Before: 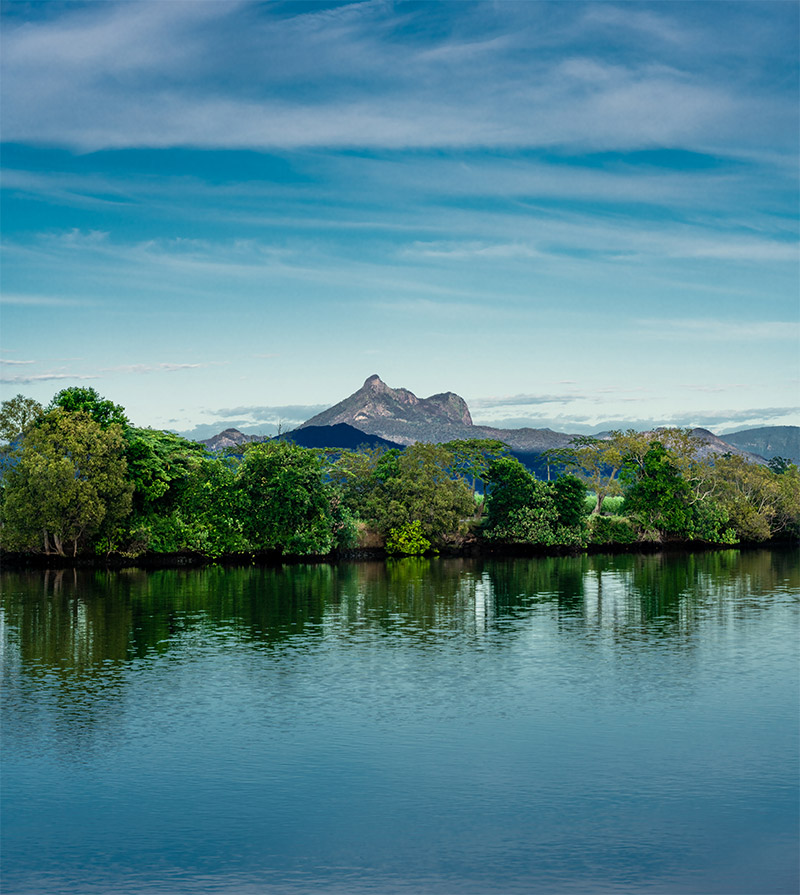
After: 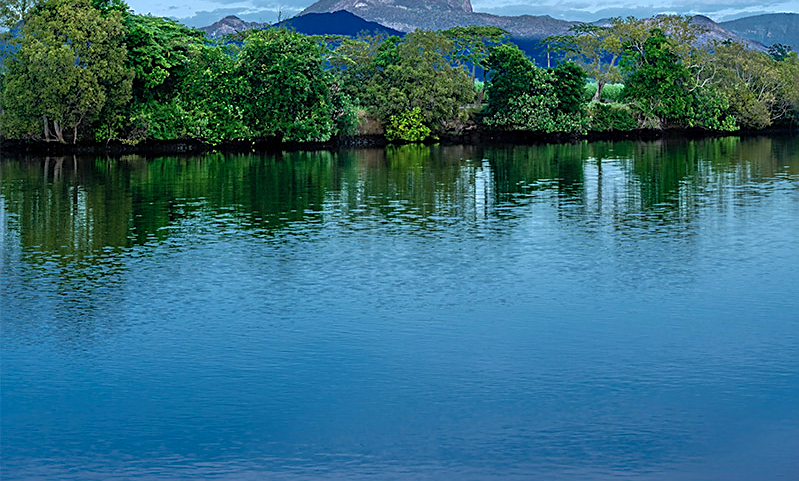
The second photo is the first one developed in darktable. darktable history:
shadows and highlights: on, module defaults
crop and rotate: top 46.237%
sharpen: on, module defaults
color calibration: x 0.37, y 0.382, temperature 4313.32 K
white balance: red 0.954, blue 1.079
